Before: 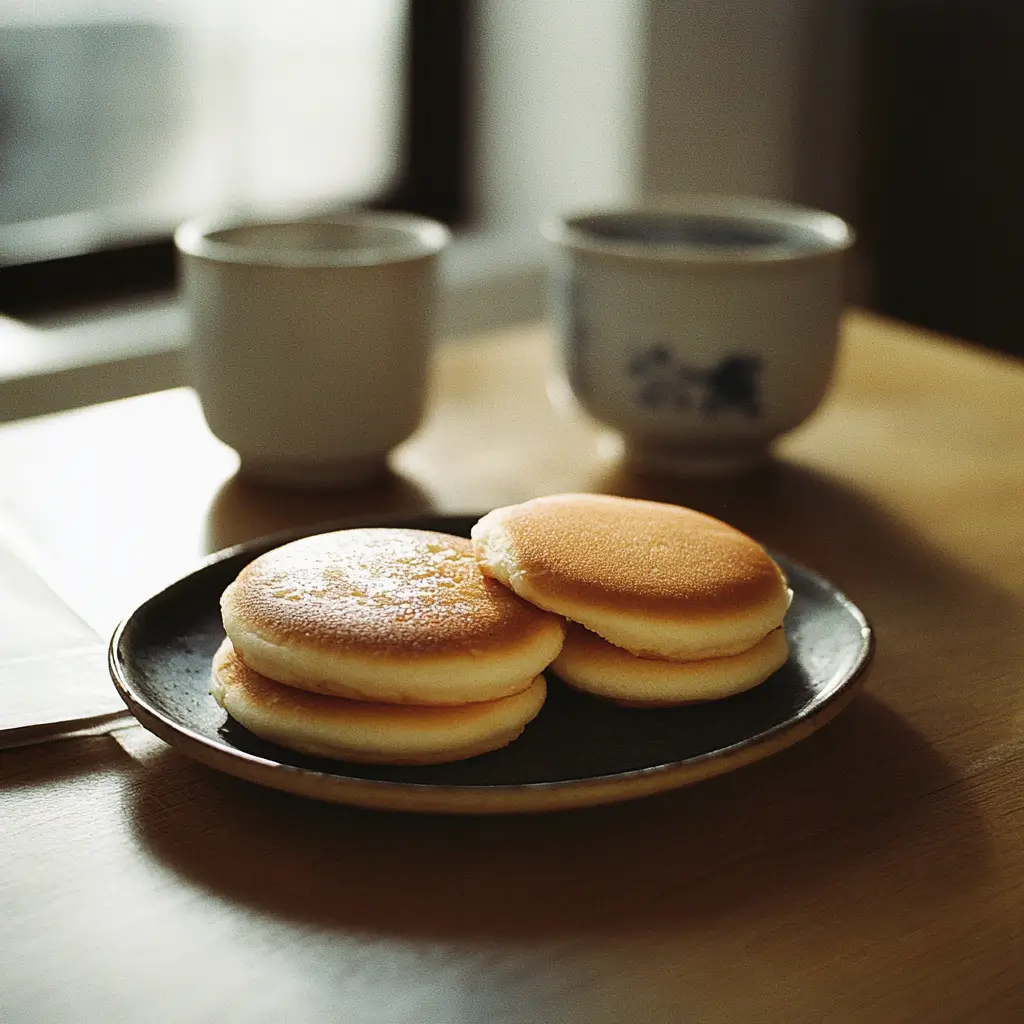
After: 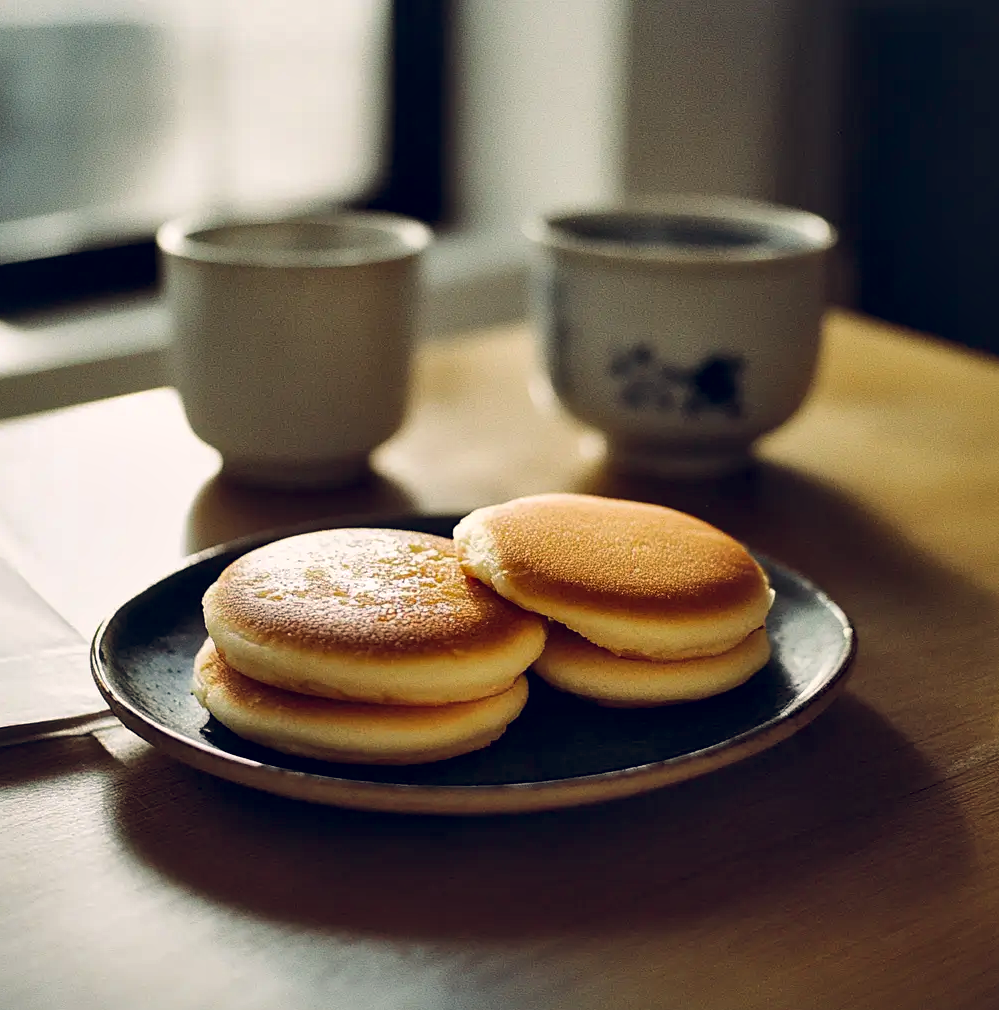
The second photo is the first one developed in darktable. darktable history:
shadows and highlights: shadows -20, white point adjustment -2, highlights -35
color balance rgb: shadows lift › hue 87.51°, highlights gain › chroma 1.35%, highlights gain › hue 55.1°, global offset › chroma 0.13%, global offset › hue 253.66°, perceptual saturation grading › global saturation 16.38%
local contrast: mode bilateral grid, contrast 50, coarseness 50, detail 150%, midtone range 0.2
crop and rotate: left 1.774%, right 0.633%, bottom 1.28%
